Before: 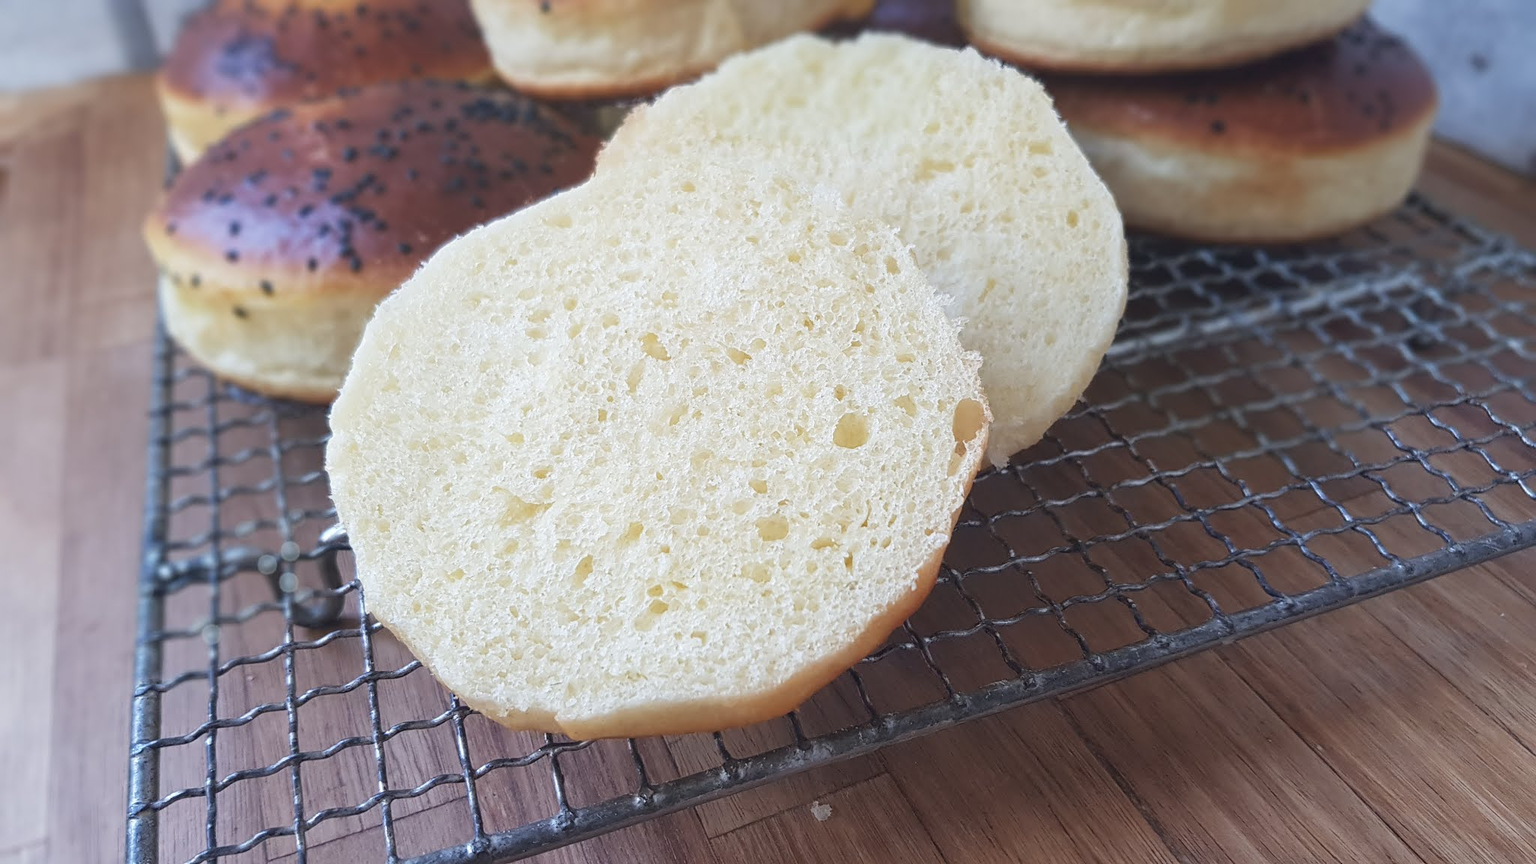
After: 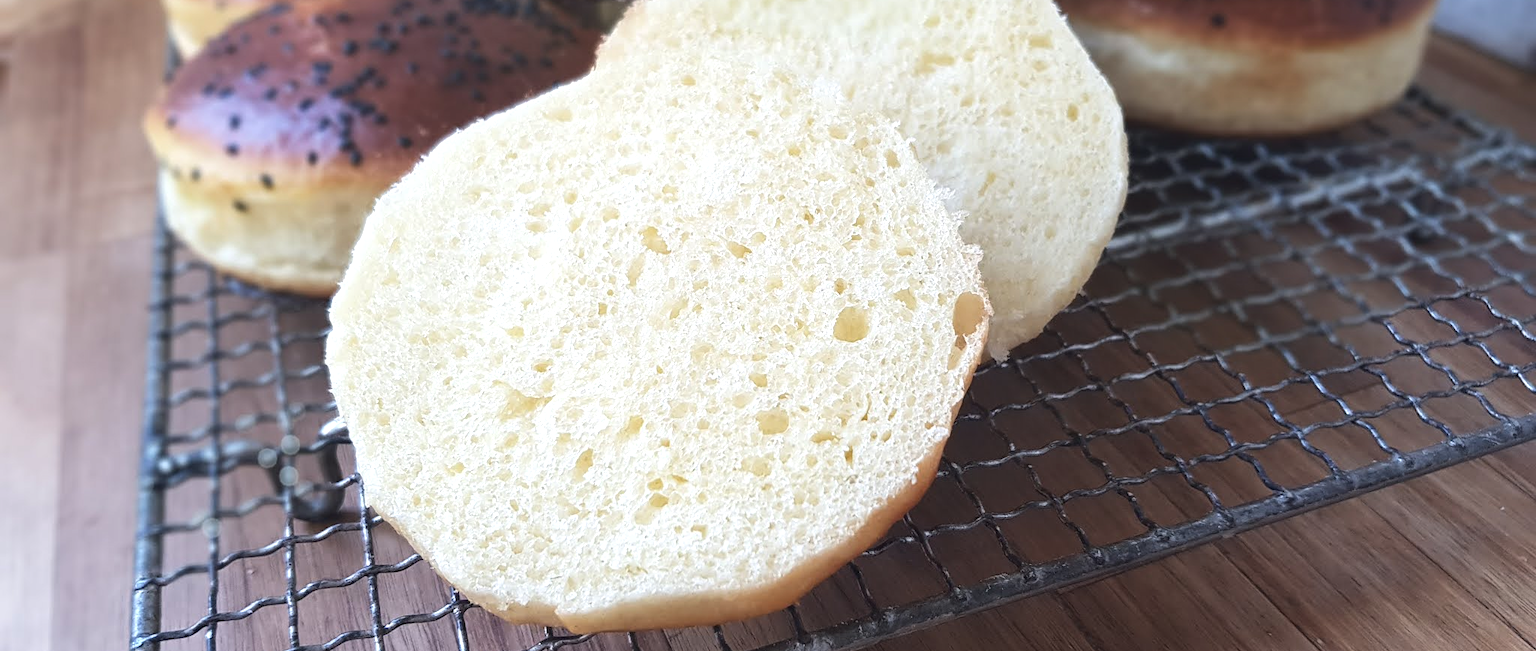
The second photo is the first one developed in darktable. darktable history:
crop and rotate: top 12.402%, bottom 12.171%
tone equalizer: -8 EV -0.452 EV, -7 EV -0.383 EV, -6 EV -0.37 EV, -5 EV -0.234 EV, -3 EV 0.205 EV, -2 EV 0.336 EV, -1 EV 0.391 EV, +0 EV 0.407 EV, edges refinement/feathering 500, mask exposure compensation -1.57 EV, preserve details no
